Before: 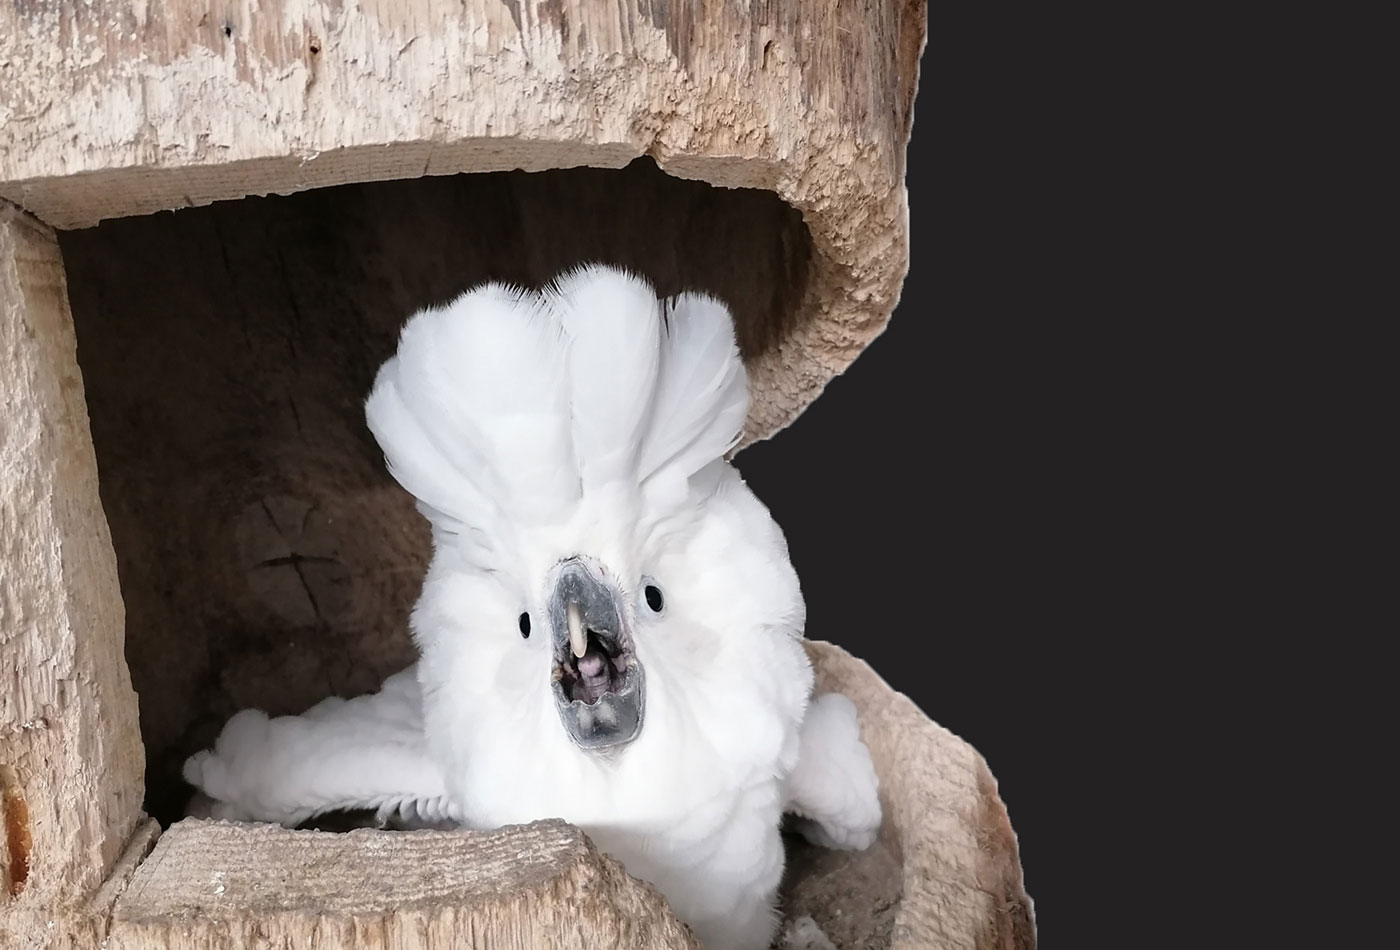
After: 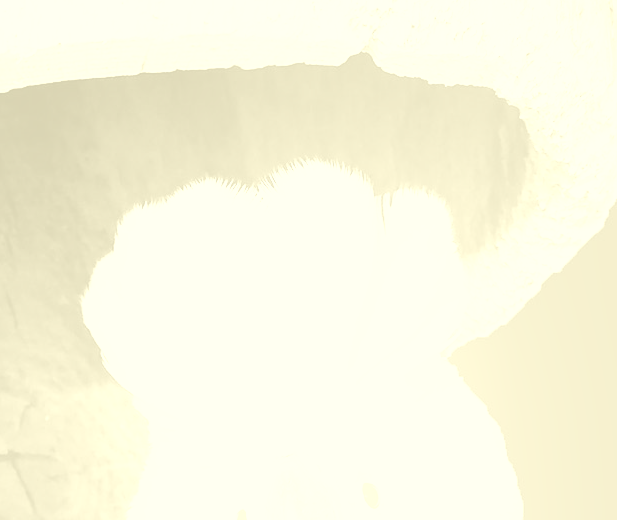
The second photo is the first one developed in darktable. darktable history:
exposure: black level correction 0, exposure 0.7 EV, compensate exposure bias true, compensate highlight preservation false
contrast brightness saturation: brightness 0.15
base curve: curves: ch0 [(0, 0) (0.007, 0.004) (0.027, 0.03) (0.046, 0.07) (0.207, 0.54) (0.442, 0.872) (0.673, 0.972) (1, 1)], preserve colors none
crop: left 20.248%, top 10.86%, right 35.675%, bottom 34.321%
bloom: size 38%, threshold 95%, strength 30%
colorize: hue 43.2°, saturation 40%, version 1
